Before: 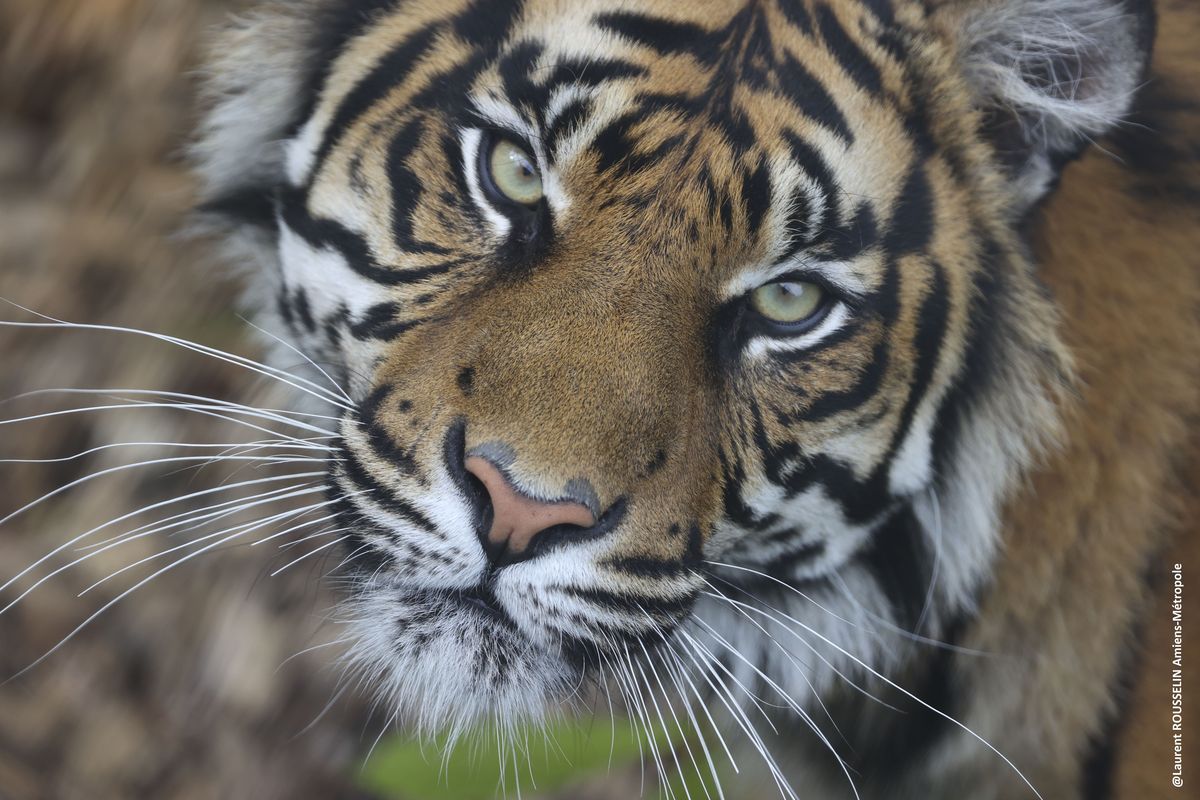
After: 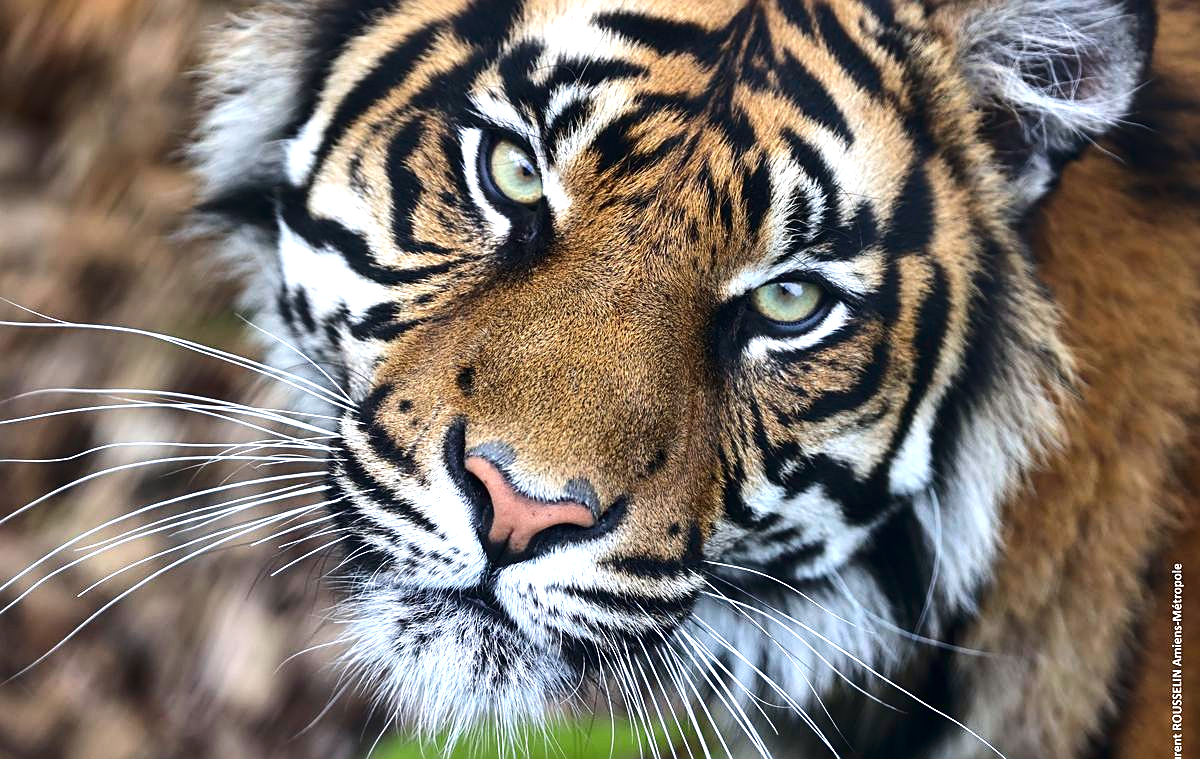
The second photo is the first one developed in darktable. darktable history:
exposure: exposure 0.556 EV, compensate highlight preservation false
white balance: red 1.004, blue 1.024
local contrast: highlights 100%, shadows 100%, detail 120%, midtone range 0.2
crop and rotate: top 0%, bottom 5.097%
tone equalizer: -8 EV -0.417 EV, -7 EV -0.389 EV, -6 EV -0.333 EV, -5 EV -0.222 EV, -3 EV 0.222 EV, -2 EV 0.333 EV, -1 EV 0.389 EV, +0 EV 0.417 EV, edges refinement/feathering 500, mask exposure compensation -1.57 EV, preserve details no
contrast brightness saturation: contrast 0.12, brightness -0.12, saturation 0.2
sharpen: on, module defaults
